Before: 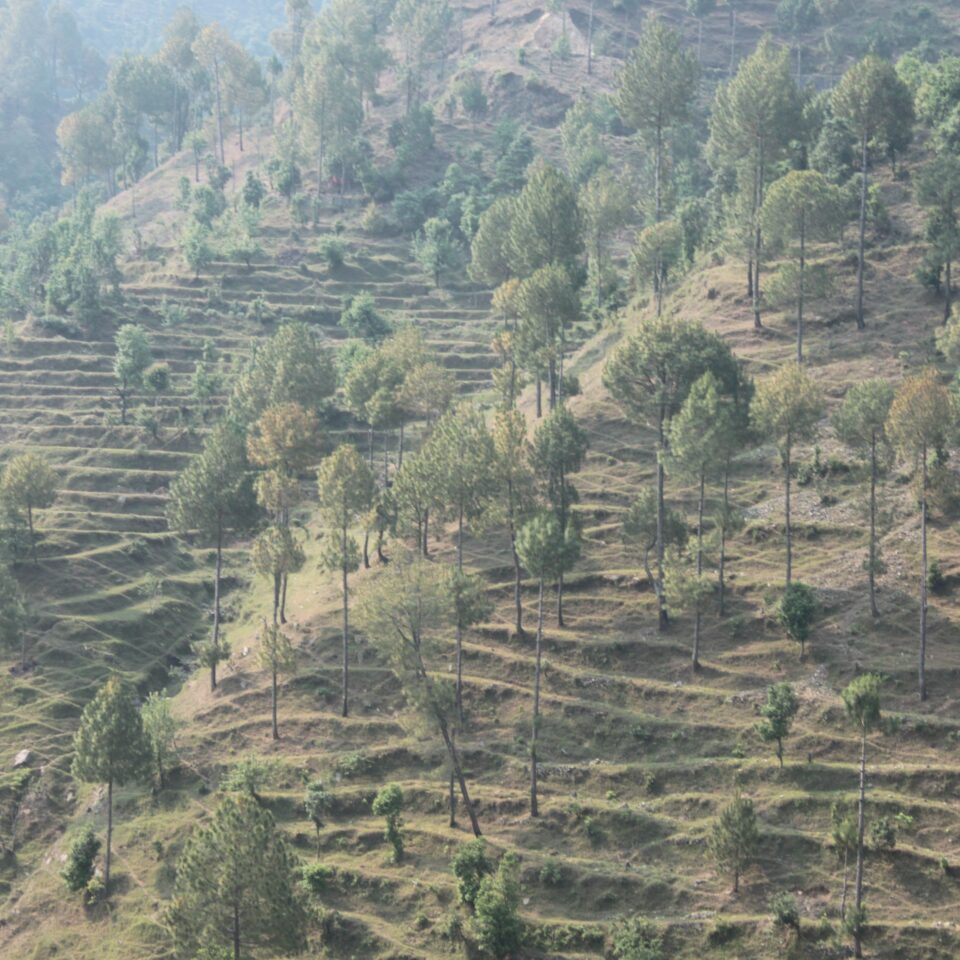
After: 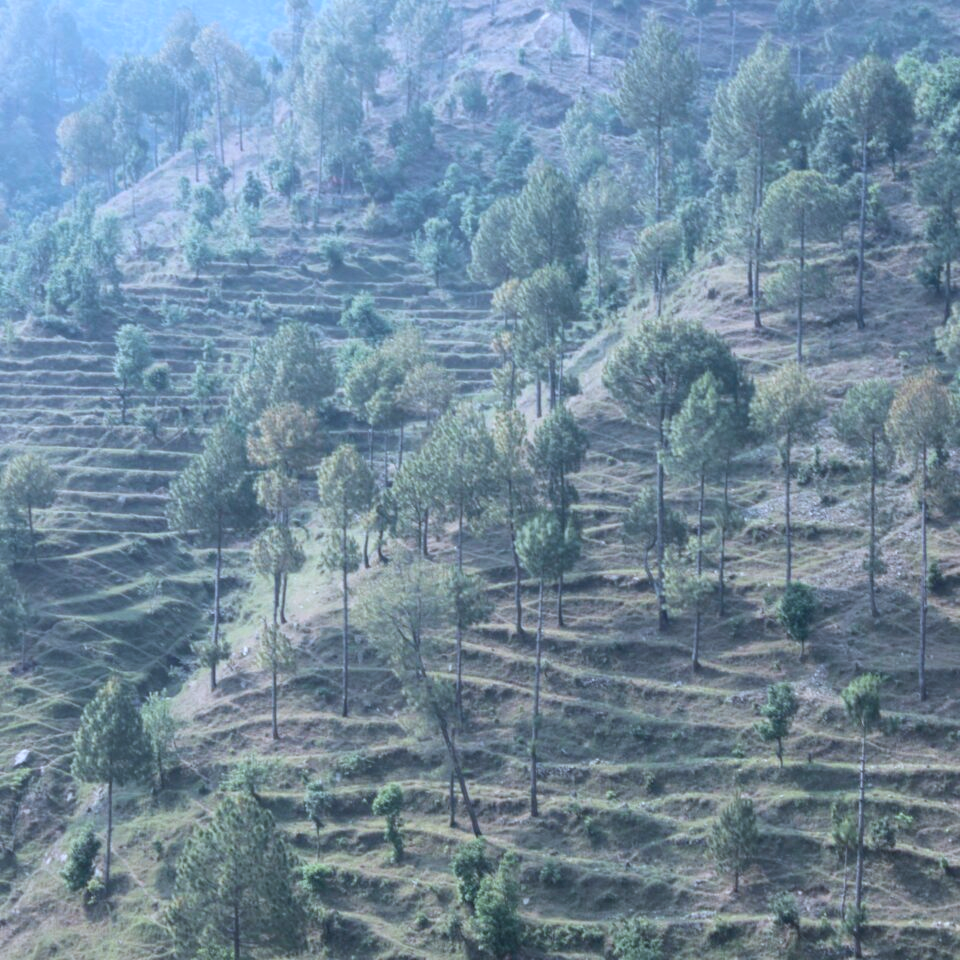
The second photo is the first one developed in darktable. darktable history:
local contrast: highlights 107%, shadows 99%, detail 119%, midtone range 0.2
color calibration: illuminant custom, x 0.392, y 0.392, temperature 3864.87 K
